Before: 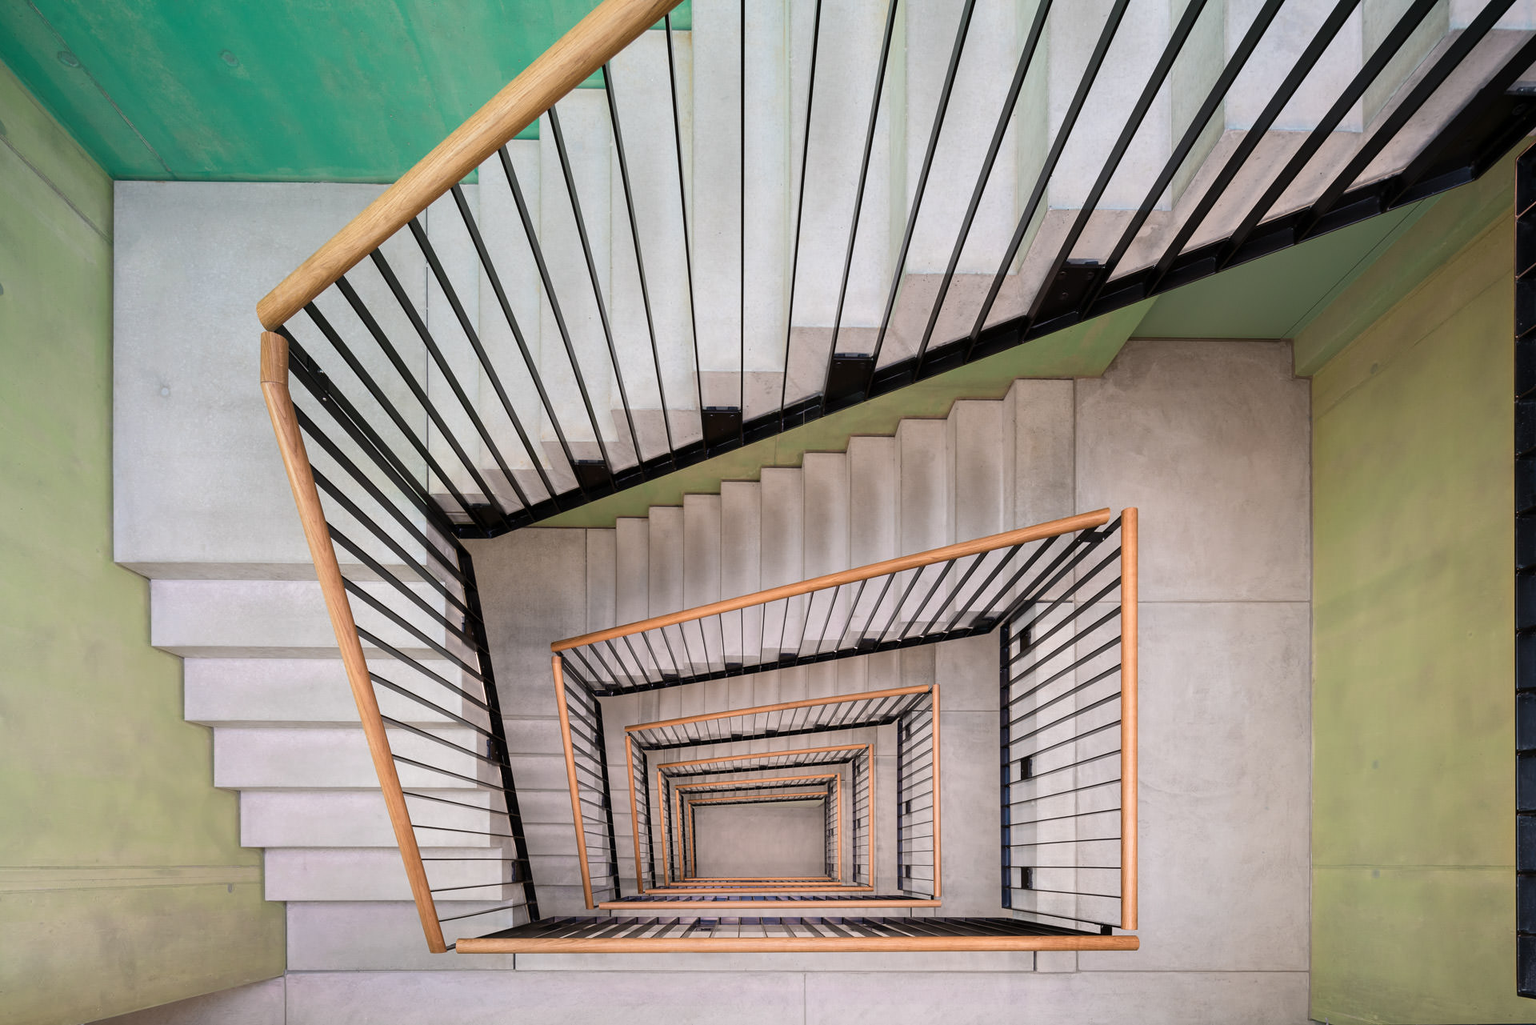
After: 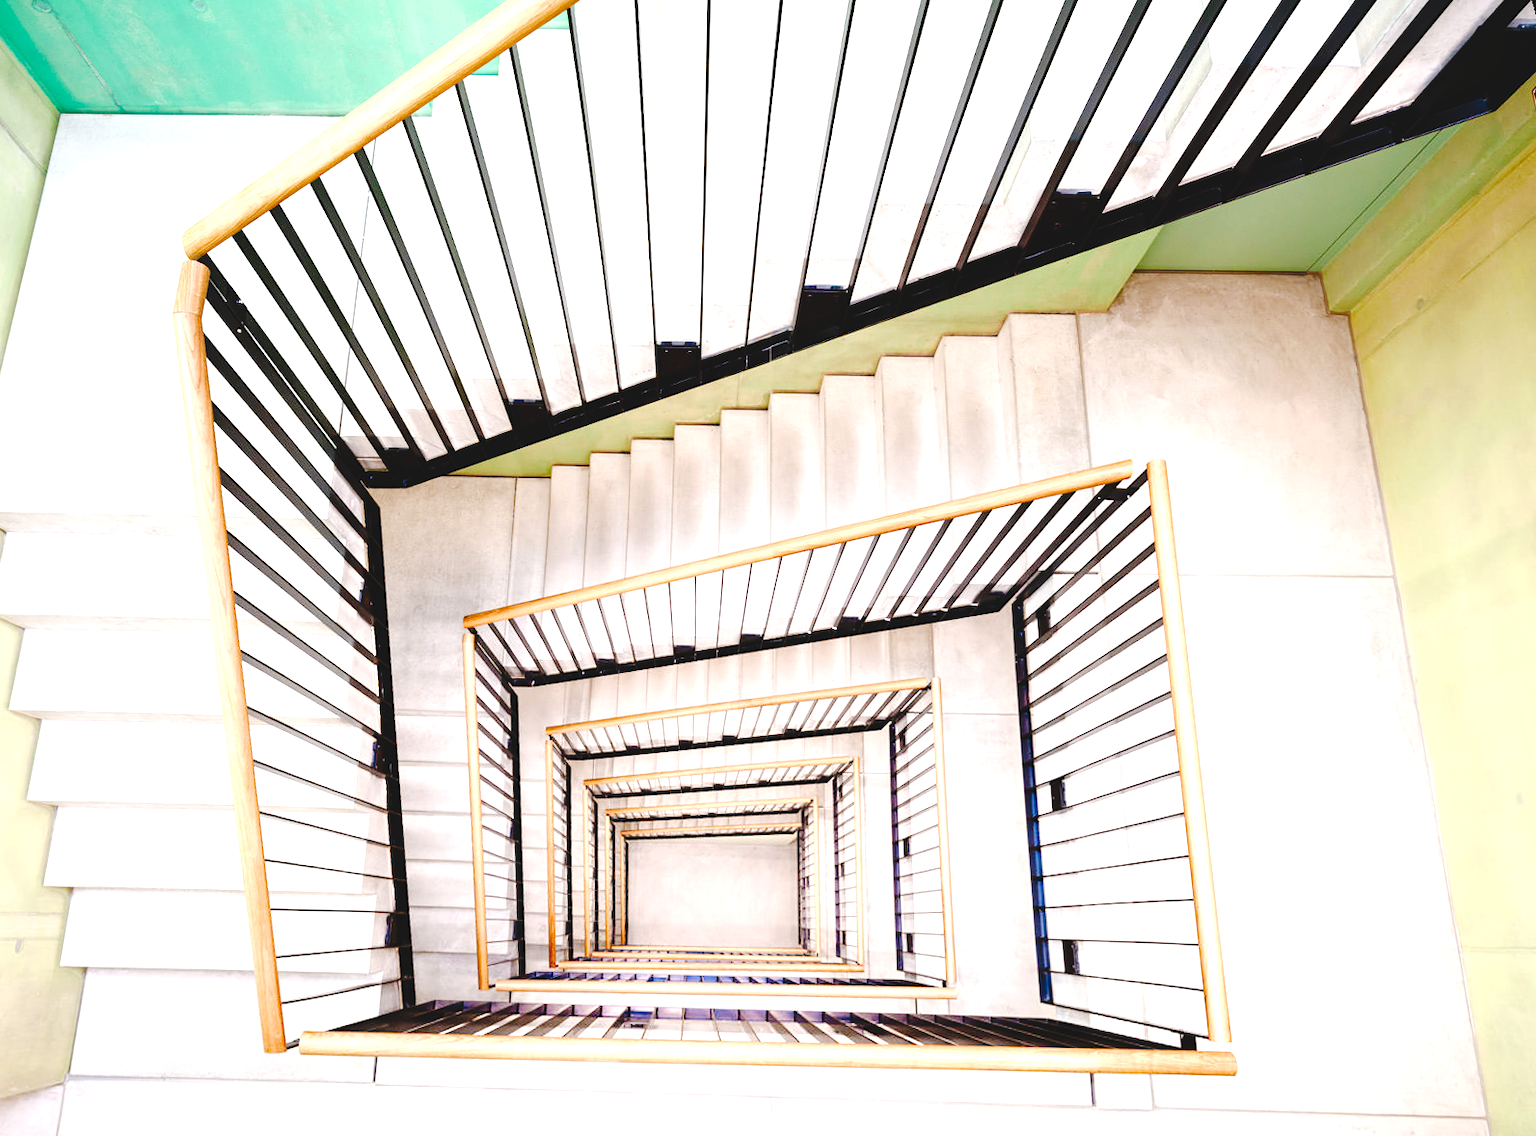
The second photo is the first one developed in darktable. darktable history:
color balance rgb: perceptual saturation grading › global saturation 25%, perceptual saturation grading › highlights -50%, perceptual saturation grading › shadows 30%, perceptual brilliance grading › global brilliance 12%, global vibrance 20%
crop and rotate: top 2.479%, bottom 3.018%
exposure: black level correction 0, exposure 1.015 EV, compensate exposure bias true, compensate highlight preservation false
rotate and perspective: rotation 0.72°, lens shift (vertical) -0.352, lens shift (horizontal) -0.051, crop left 0.152, crop right 0.859, crop top 0.019, crop bottom 0.964
tone curve: curves: ch0 [(0, 0) (0.003, 0.084) (0.011, 0.084) (0.025, 0.084) (0.044, 0.084) (0.069, 0.085) (0.1, 0.09) (0.136, 0.1) (0.177, 0.119) (0.224, 0.144) (0.277, 0.205) (0.335, 0.298) (0.399, 0.417) (0.468, 0.525) (0.543, 0.631) (0.623, 0.72) (0.709, 0.8) (0.801, 0.867) (0.898, 0.934) (1, 1)], preserve colors none
